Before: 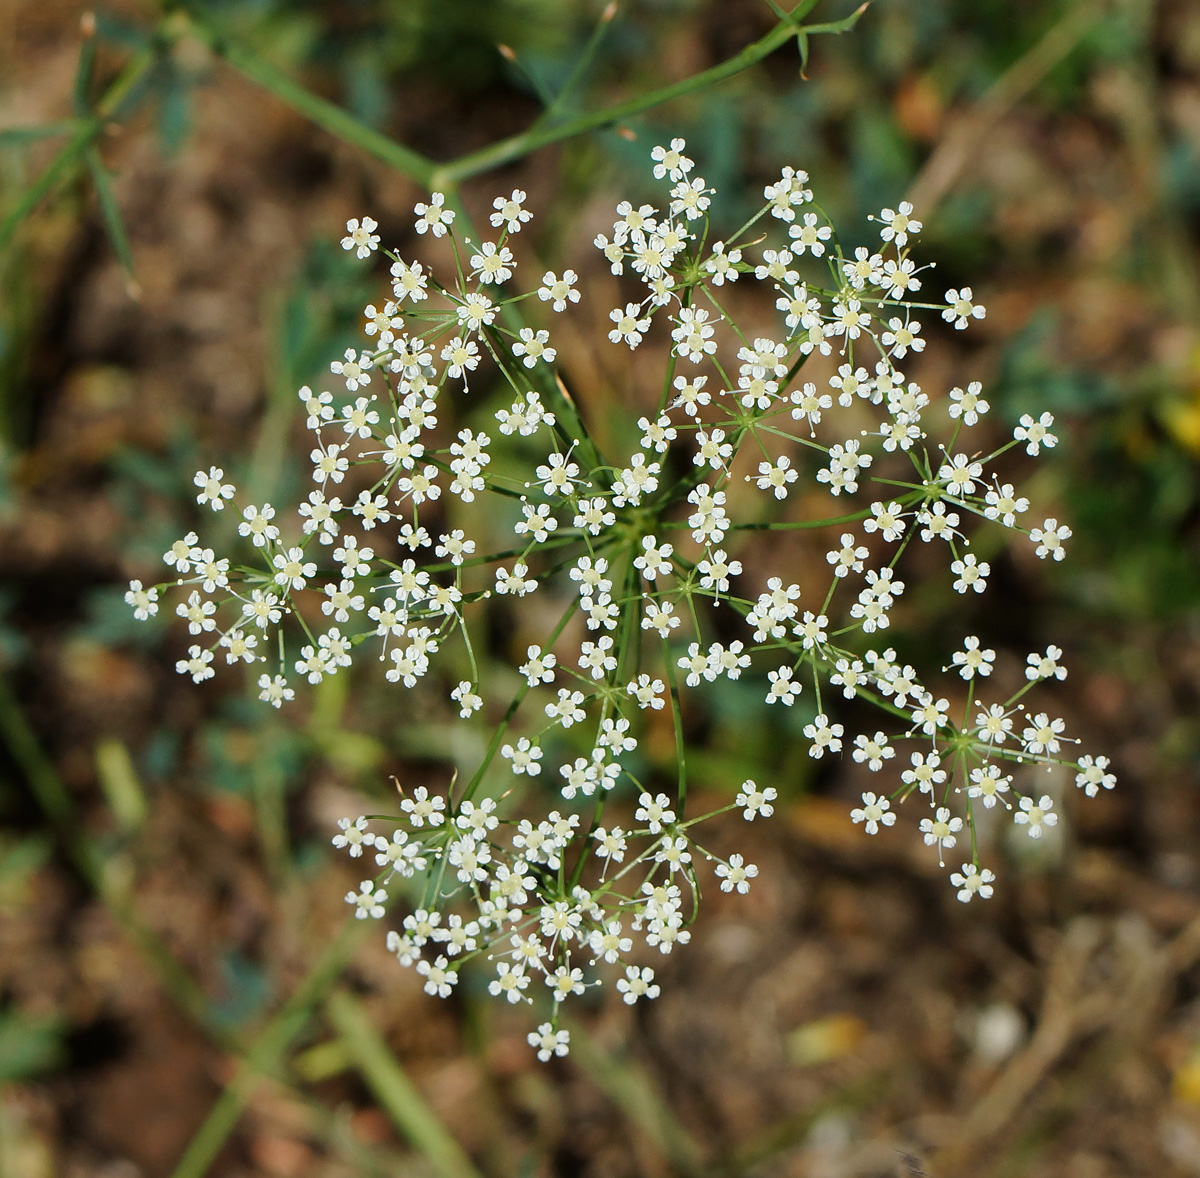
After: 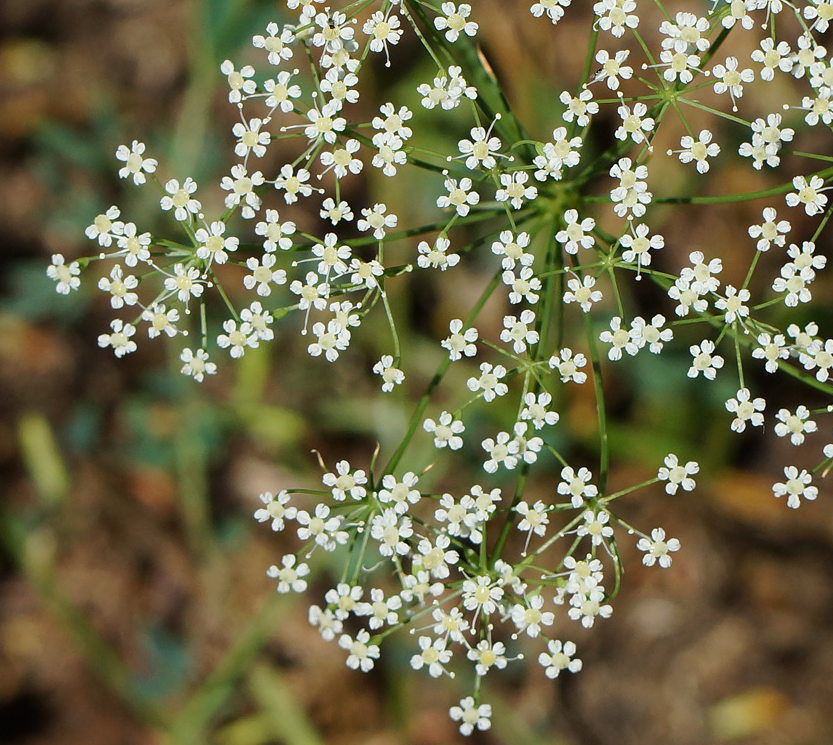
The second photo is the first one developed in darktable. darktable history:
crop: left 6.555%, top 27.711%, right 23.994%, bottom 8.987%
